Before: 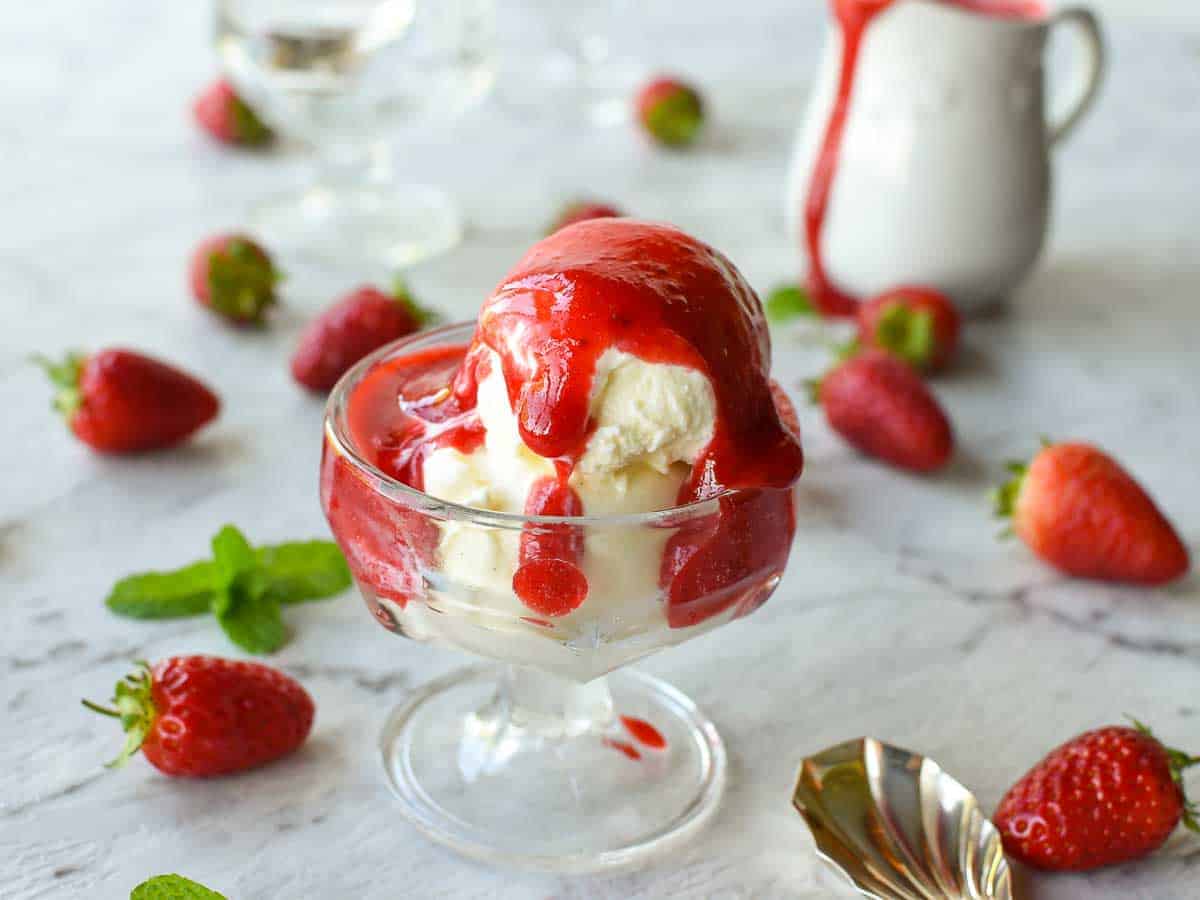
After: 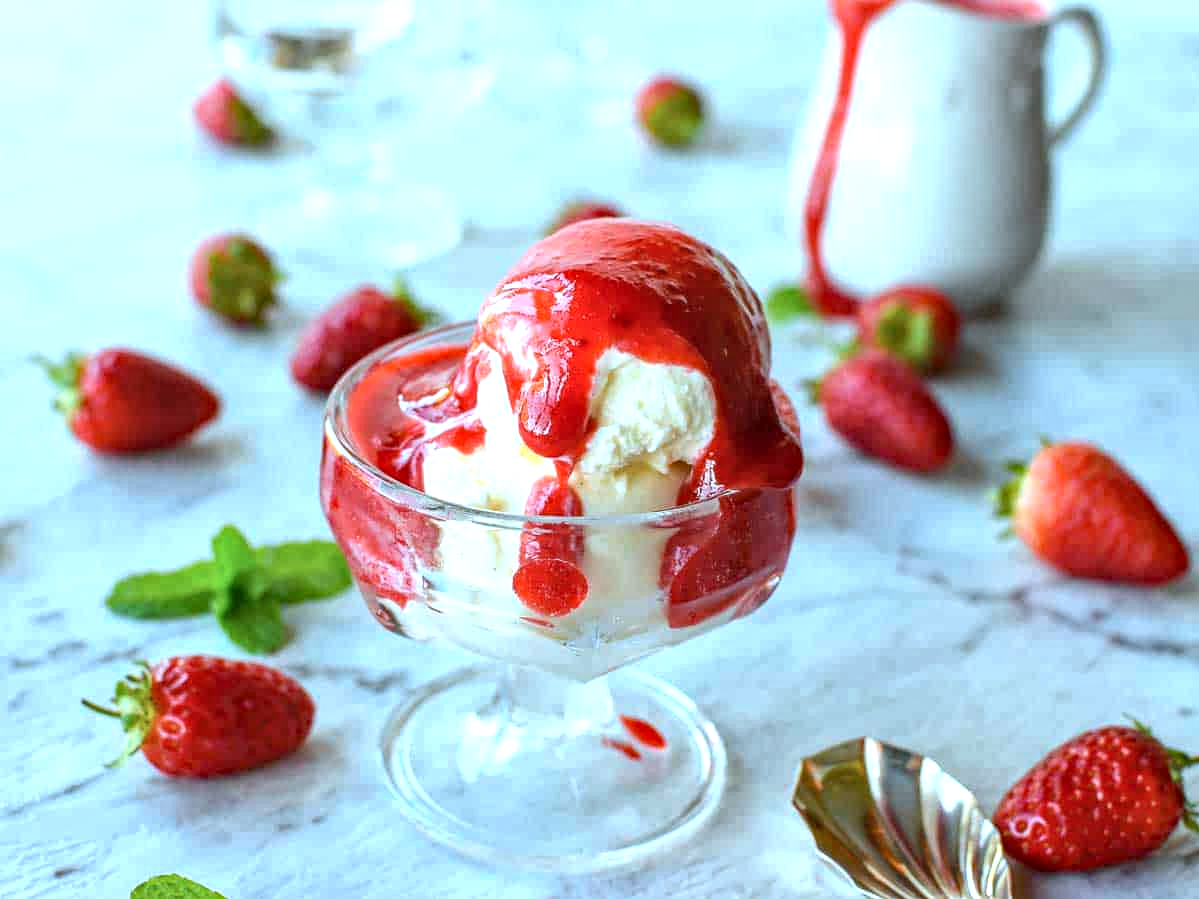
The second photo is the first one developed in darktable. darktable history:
local contrast: on, module defaults
color correction: highlights a* -9.47, highlights b* -22.76
exposure: black level correction 0.001, exposure 0.498 EV, compensate highlight preservation false
crop: left 0.007%
haze removal: compatibility mode true, adaptive false
